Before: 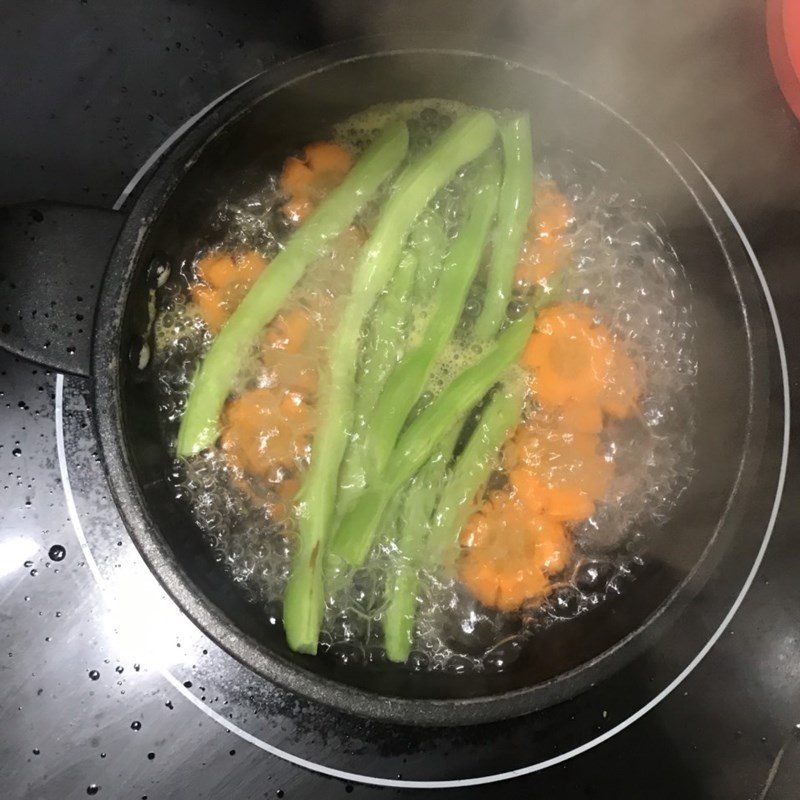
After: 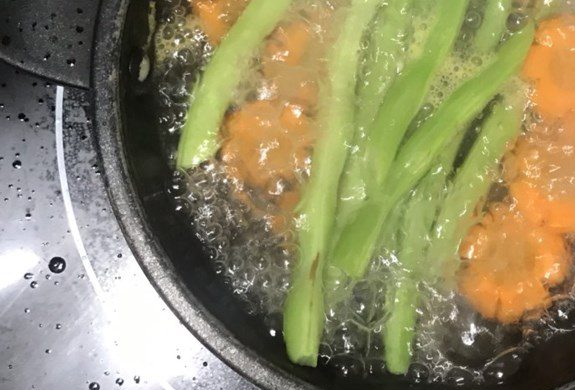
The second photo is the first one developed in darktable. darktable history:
crop: top 36.082%, right 28.064%, bottom 15.129%
